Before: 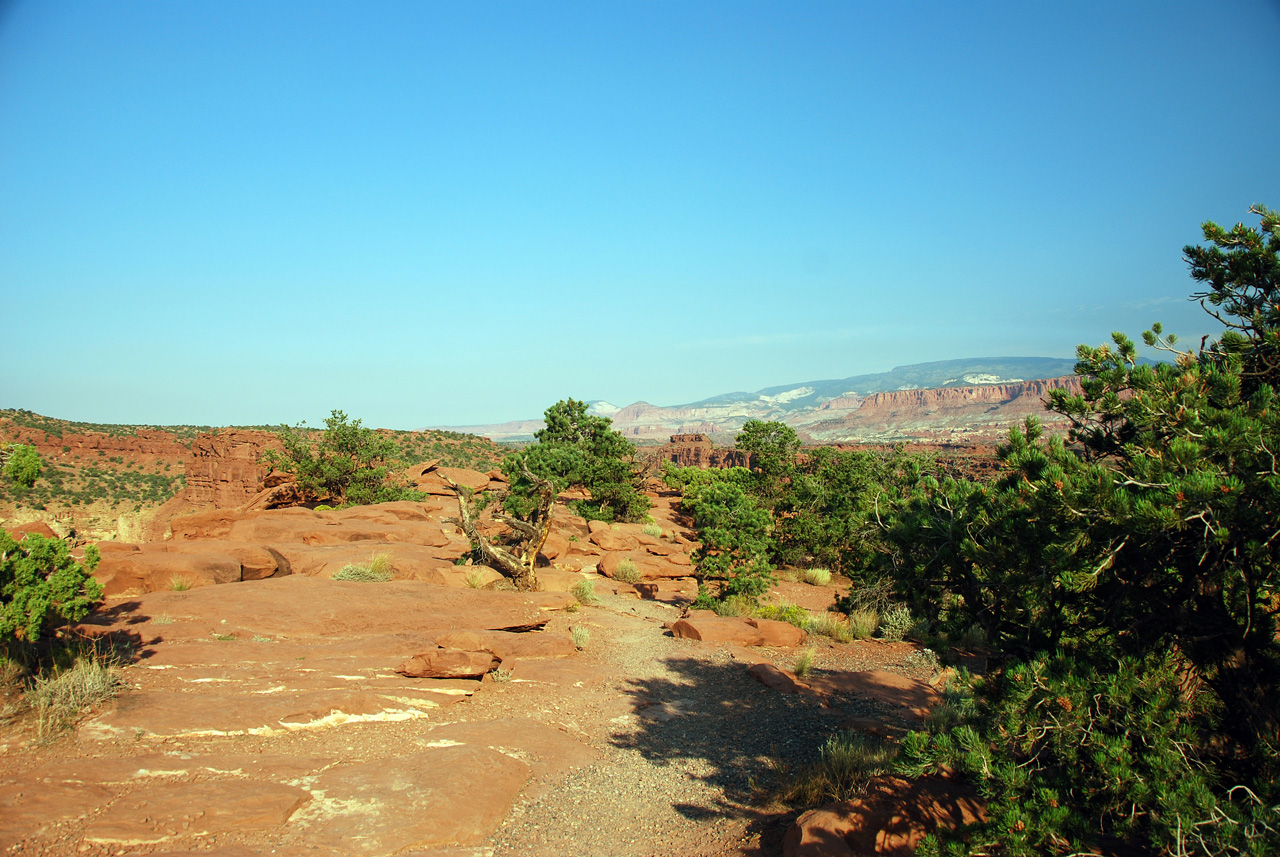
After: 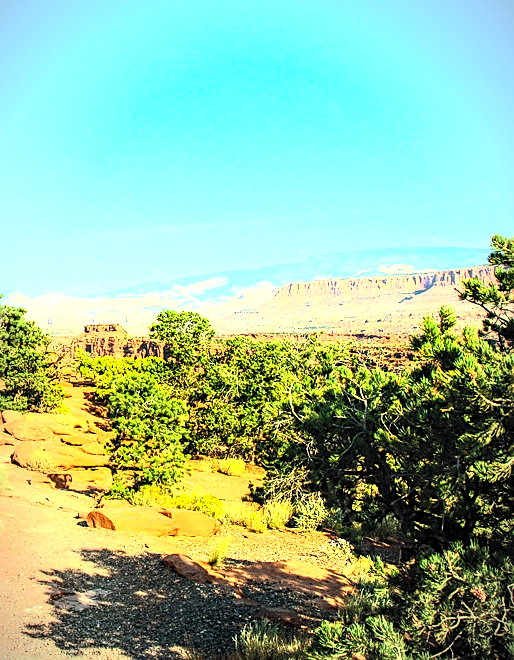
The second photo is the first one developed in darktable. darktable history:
contrast brightness saturation: contrast 0.388, brightness 0.539
crop: left 45.784%, top 12.912%, right 14.043%, bottom 10.072%
vignetting: fall-off radius 59.67%, automatic ratio true
color balance rgb: highlights gain › chroma 1.071%, highlights gain › hue 60.2°, perceptual saturation grading › global saturation 34.756%, perceptual saturation grading › highlights -25.379%, perceptual saturation grading › shadows 25.886%, perceptual brilliance grading › global brilliance 18.157%, global vibrance 20%
tone equalizer: -8 EV -0.776 EV, -7 EV -0.687 EV, -6 EV -0.592 EV, -5 EV -0.364 EV, -3 EV 0.381 EV, -2 EV 0.6 EV, -1 EV 0.689 EV, +0 EV 0.771 EV
local contrast: highlights 65%, shadows 54%, detail 169%, midtone range 0.508
sharpen: on, module defaults
